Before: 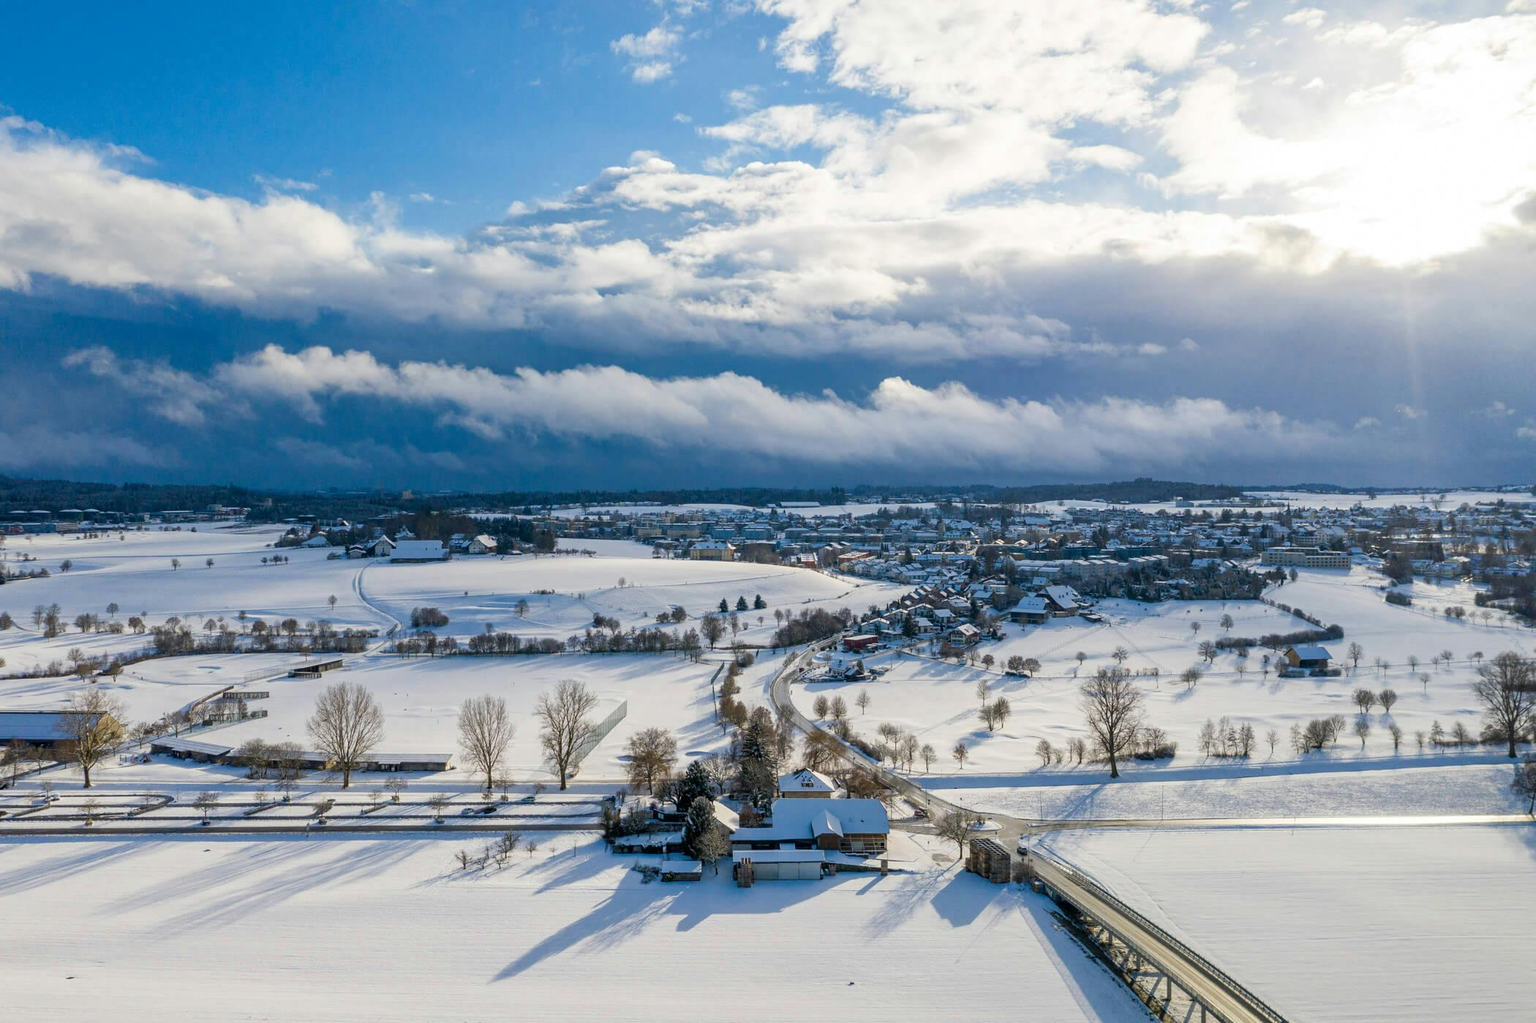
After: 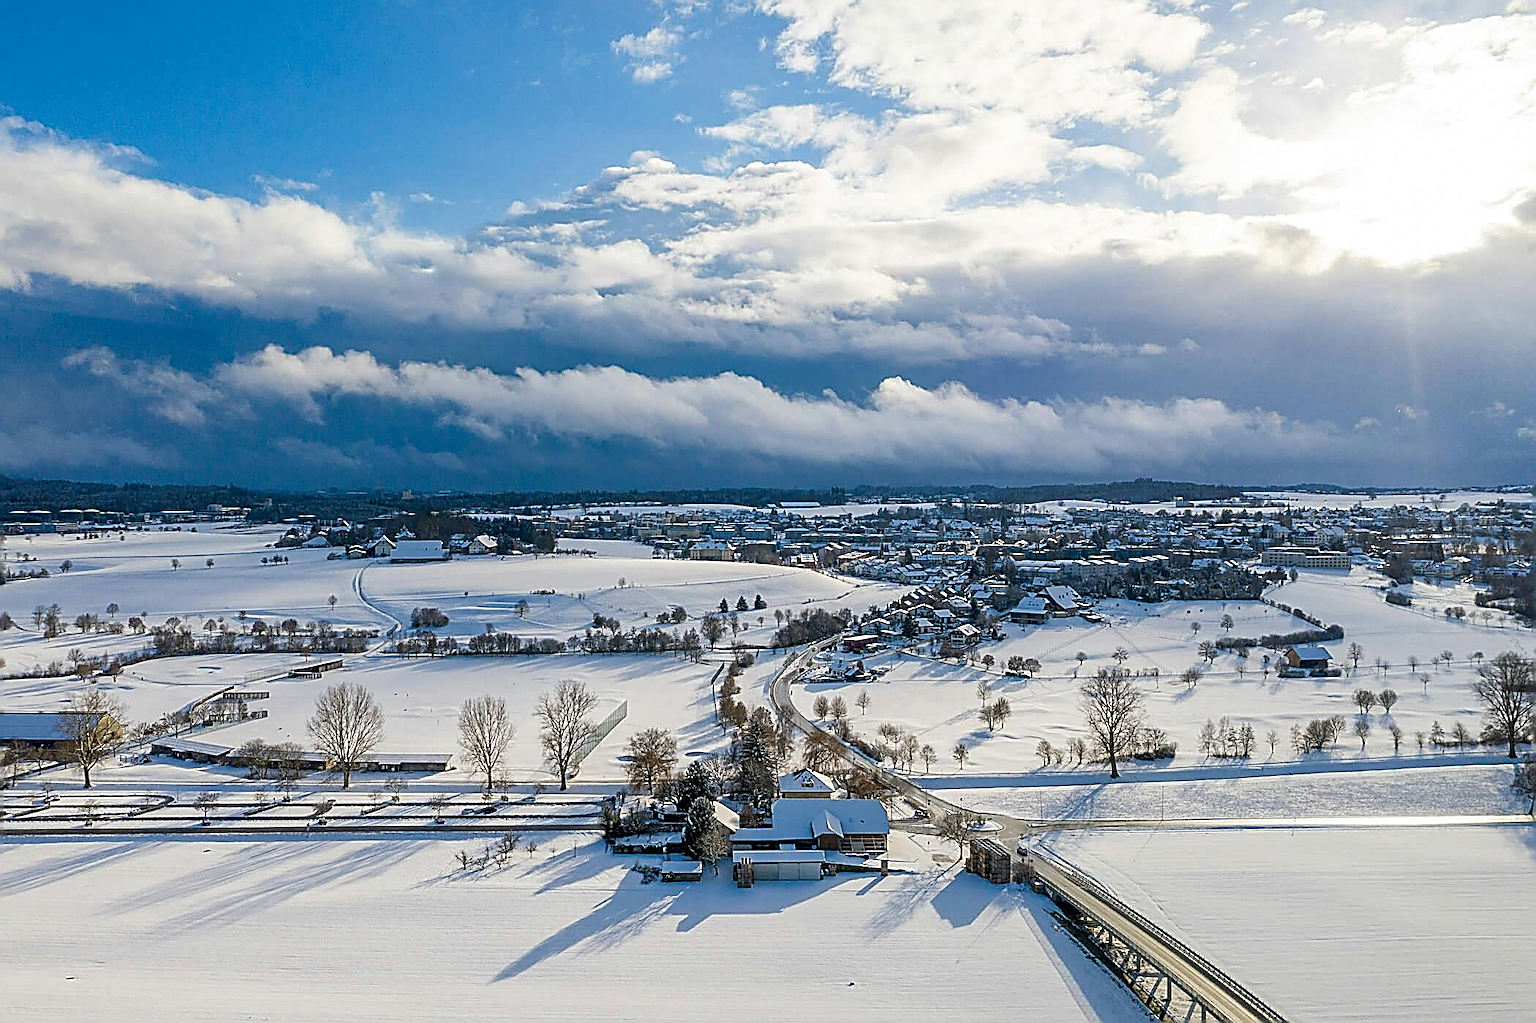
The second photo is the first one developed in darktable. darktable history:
sharpen: amount 1.873
